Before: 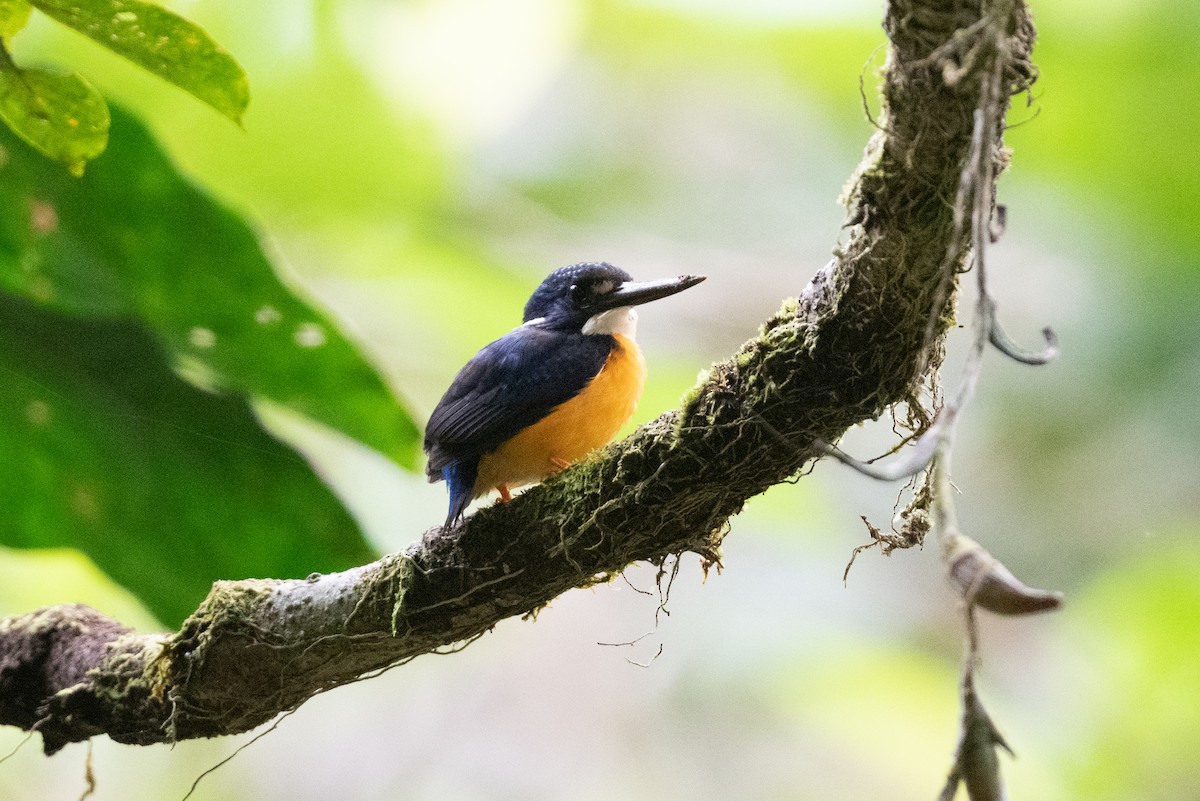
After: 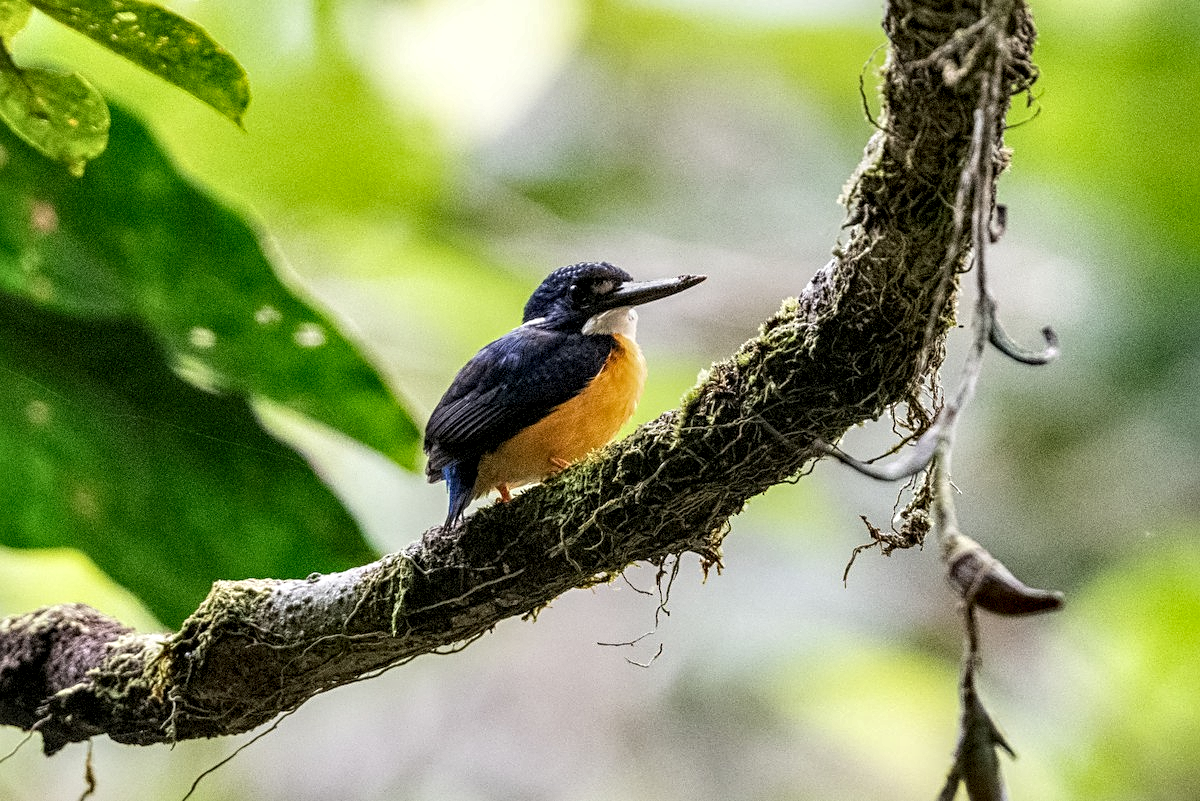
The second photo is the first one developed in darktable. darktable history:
sharpen: radius 2.529, amount 0.323
local contrast: highlights 12%, shadows 38%, detail 183%, midtone range 0.471
shadows and highlights: shadows color adjustment 97.66%, soften with gaussian
exposure: exposure -0.048 EV
